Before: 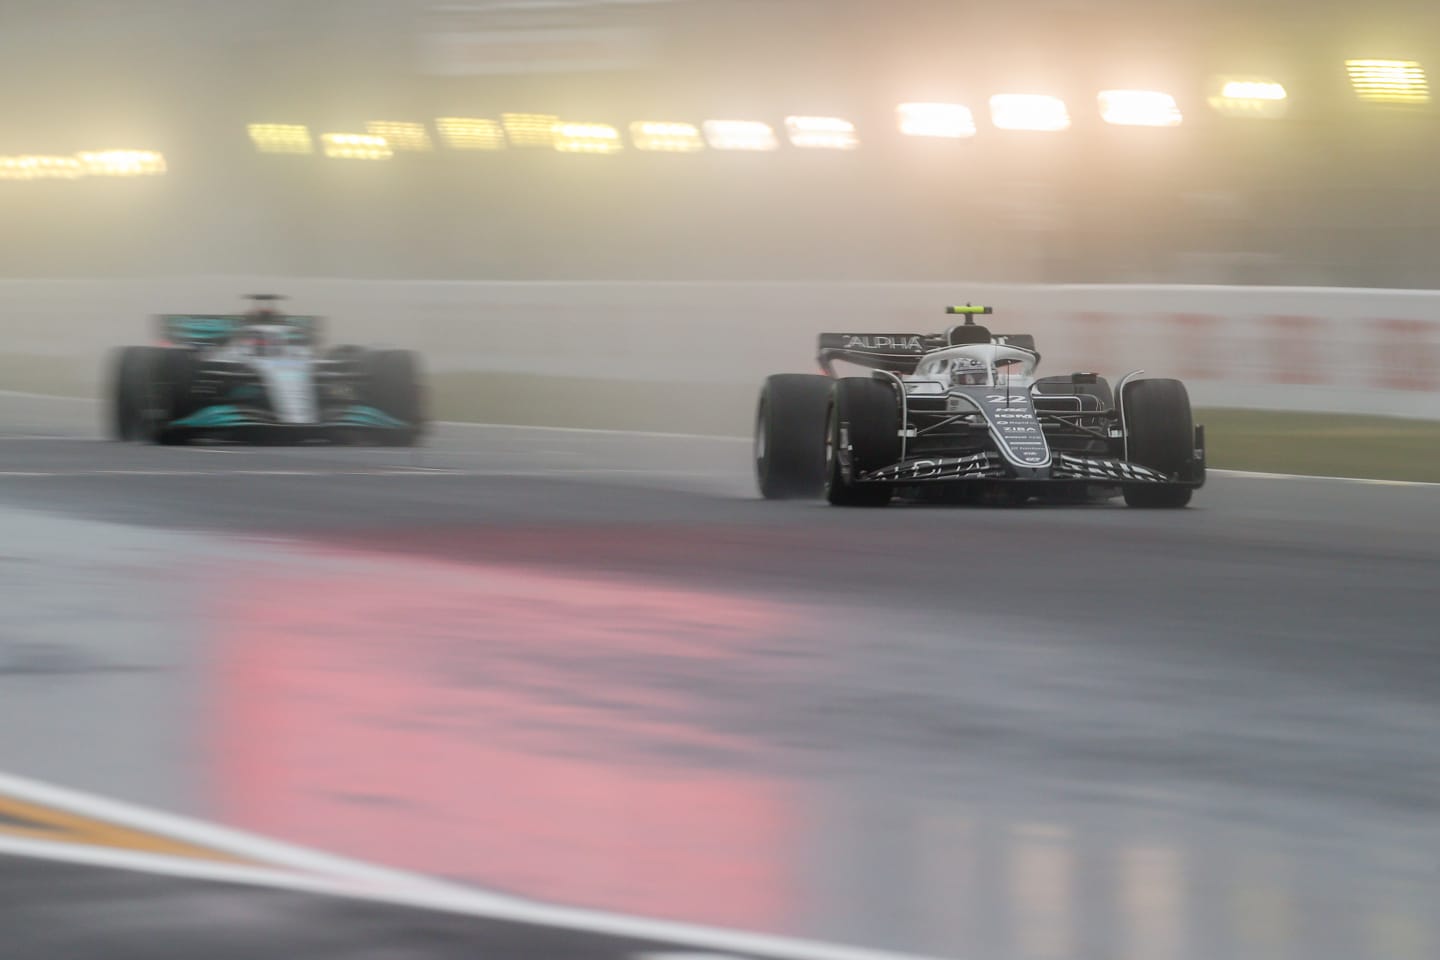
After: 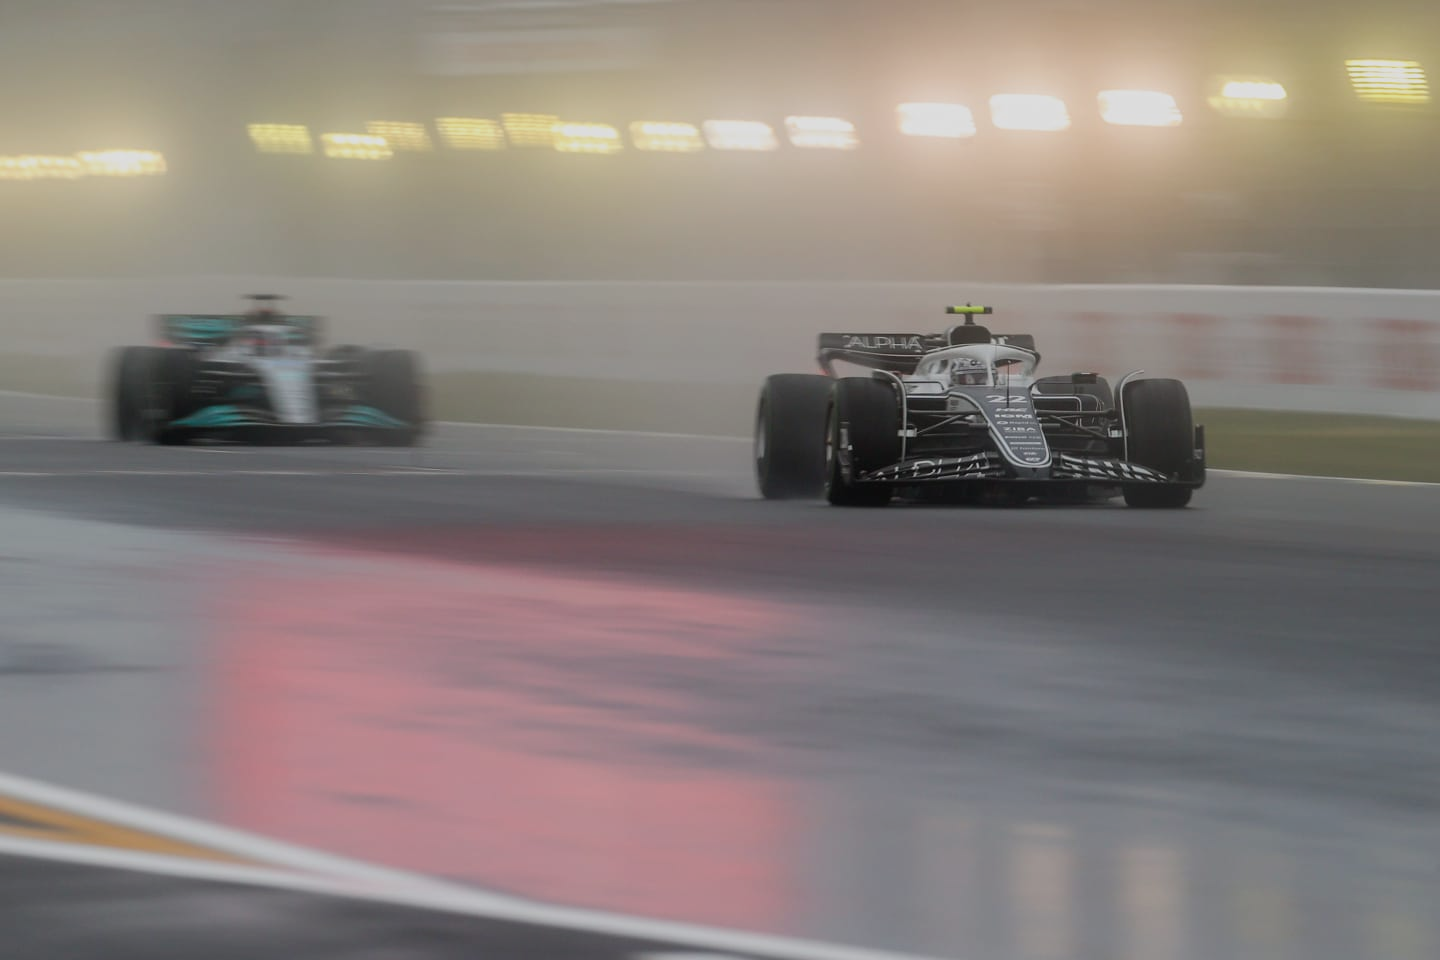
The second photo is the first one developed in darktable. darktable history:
exposure: exposure -0.45 EV, compensate highlight preservation false
